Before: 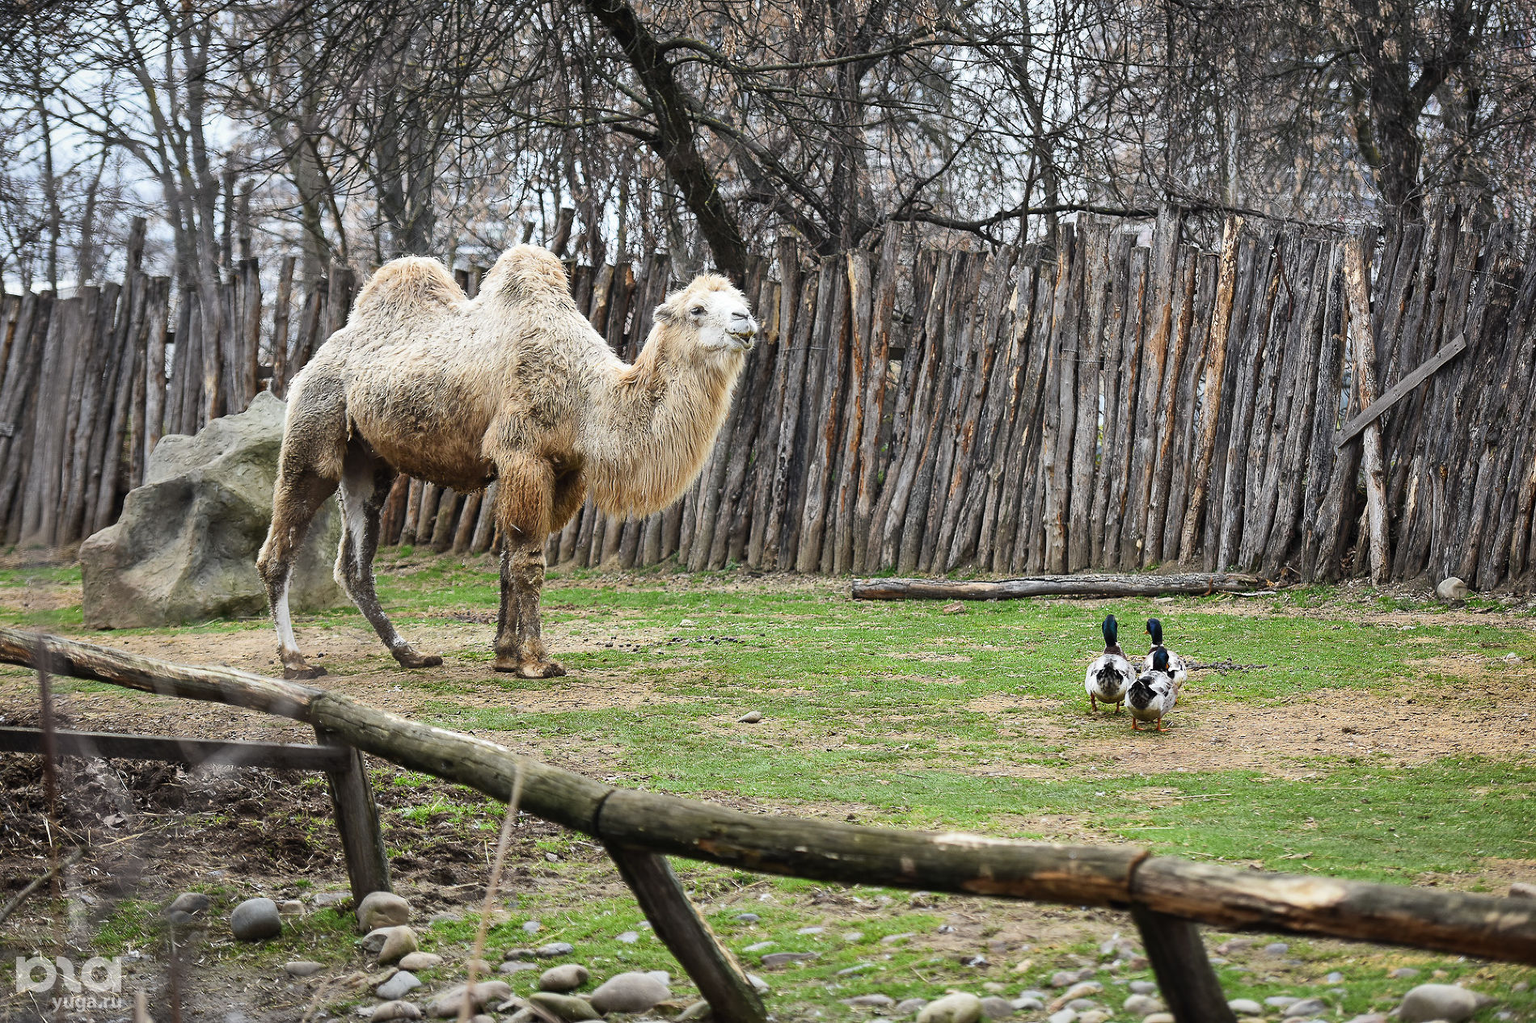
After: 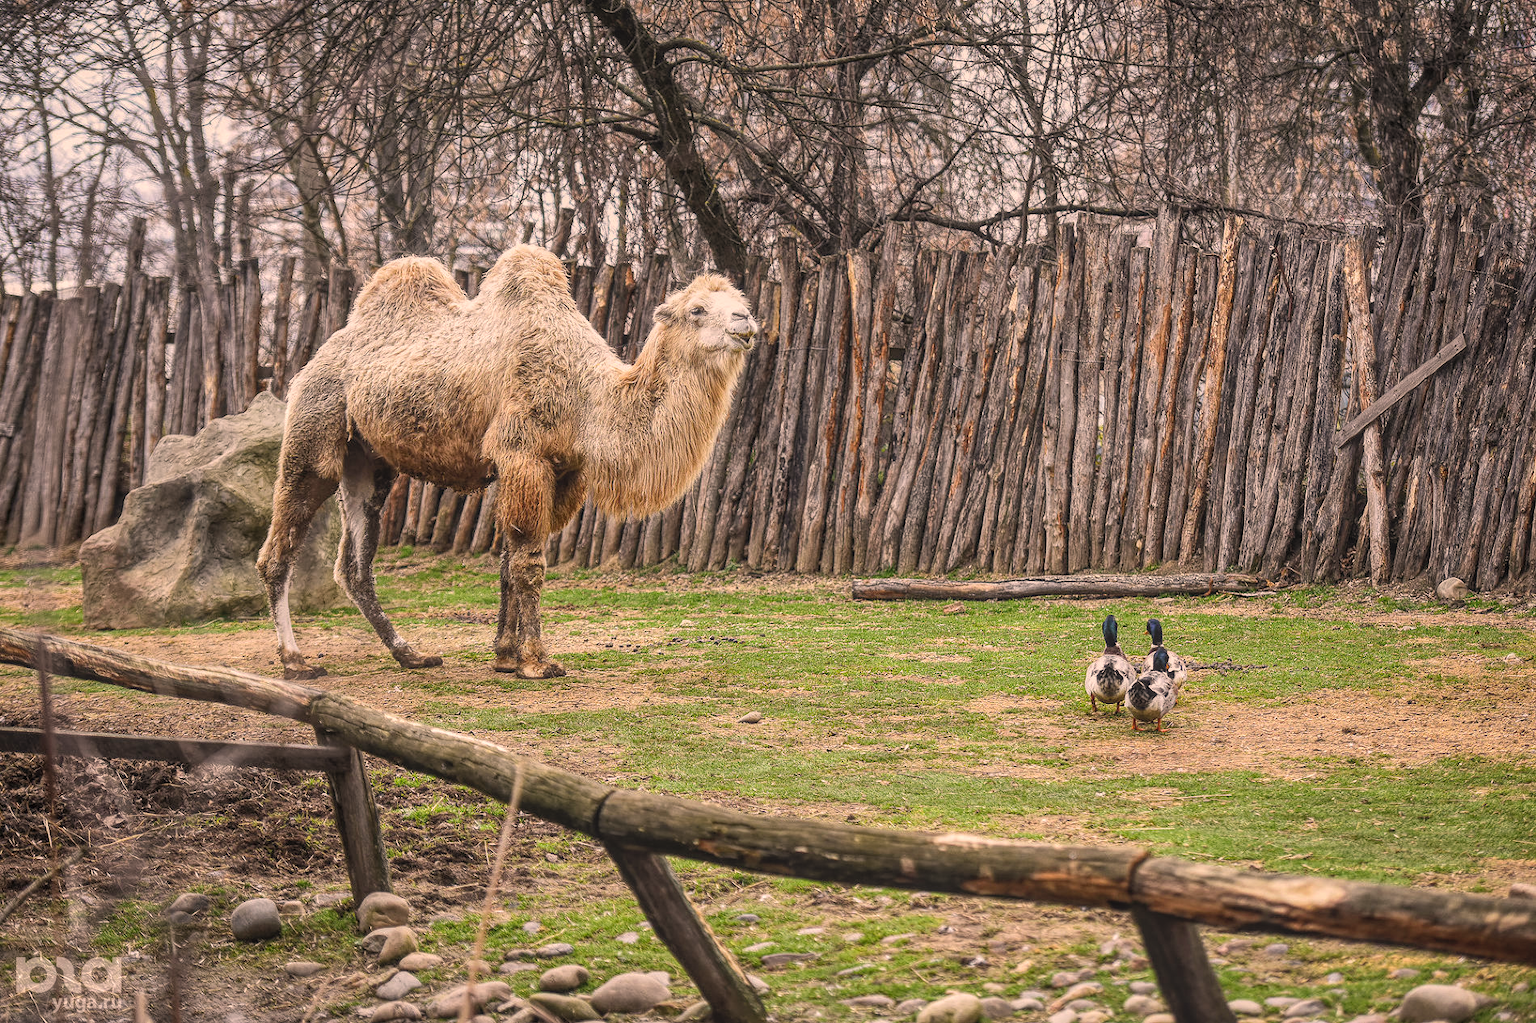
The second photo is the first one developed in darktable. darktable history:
white balance: red 1.029, blue 0.92
local contrast: highlights 66%, shadows 33%, detail 166%, midtone range 0.2
color correction: highlights a* 14.52, highlights b* 4.84
